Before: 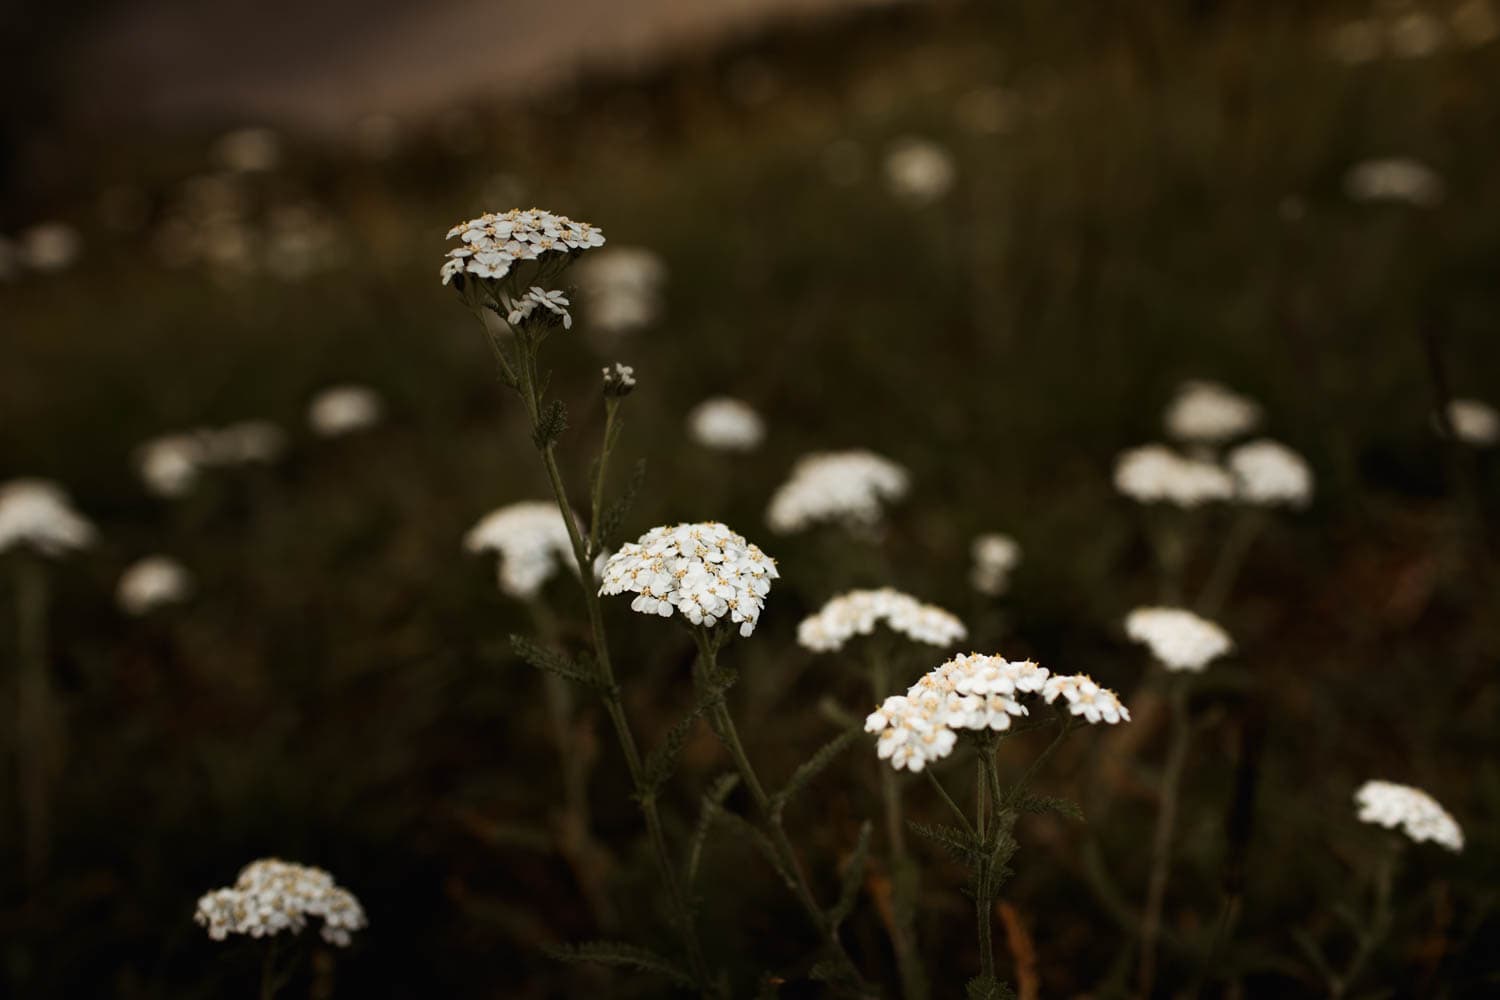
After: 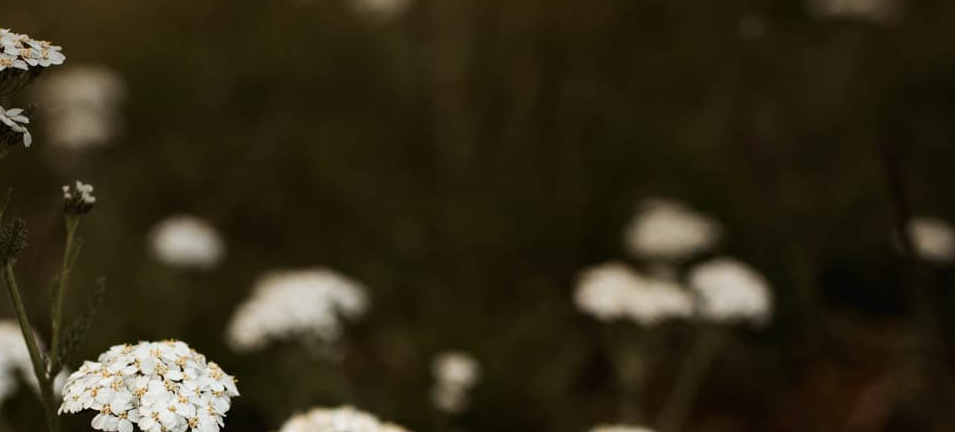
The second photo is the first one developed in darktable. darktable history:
crop: left 36.005%, top 18.293%, right 0.31%, bottom 38.444%
white balance: emerald 1
